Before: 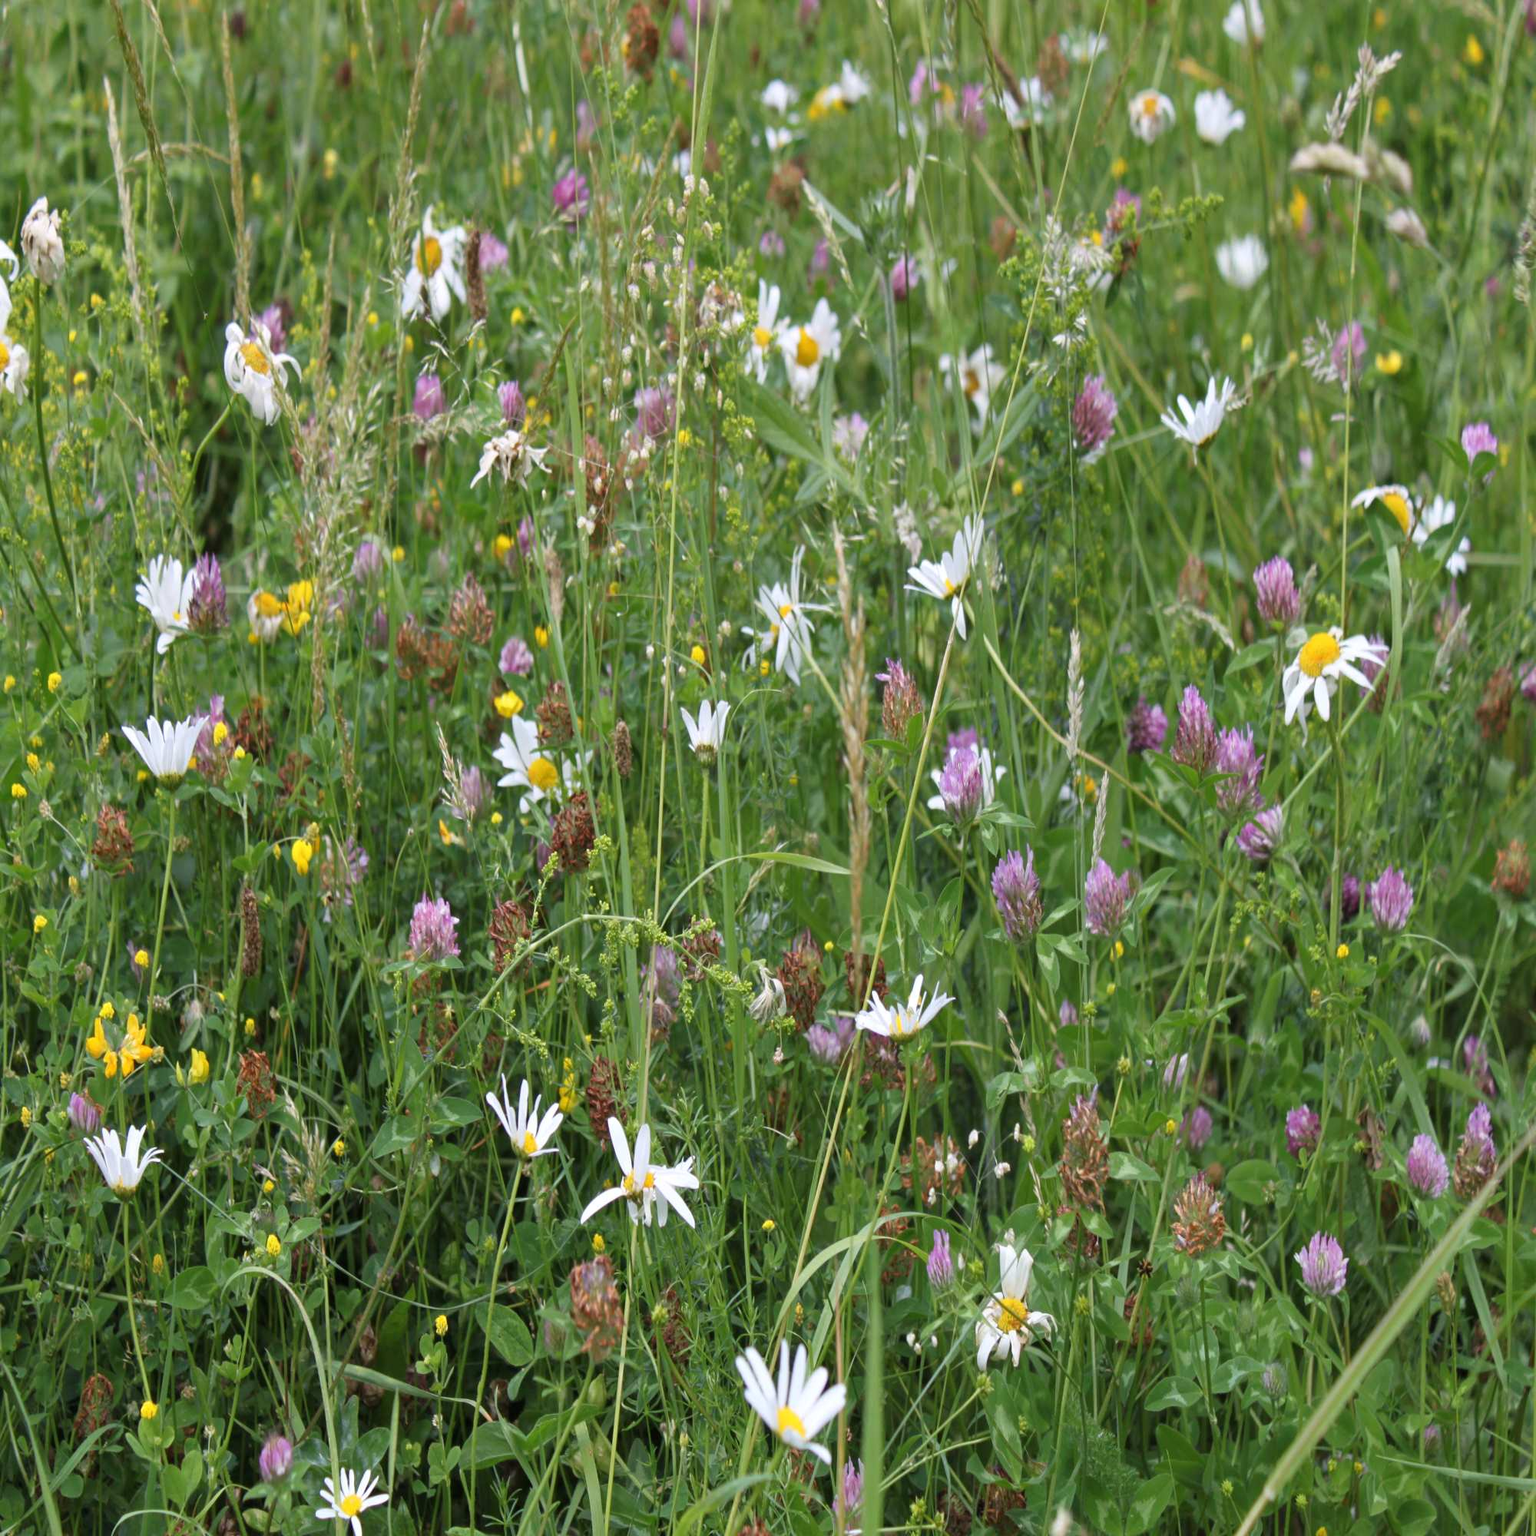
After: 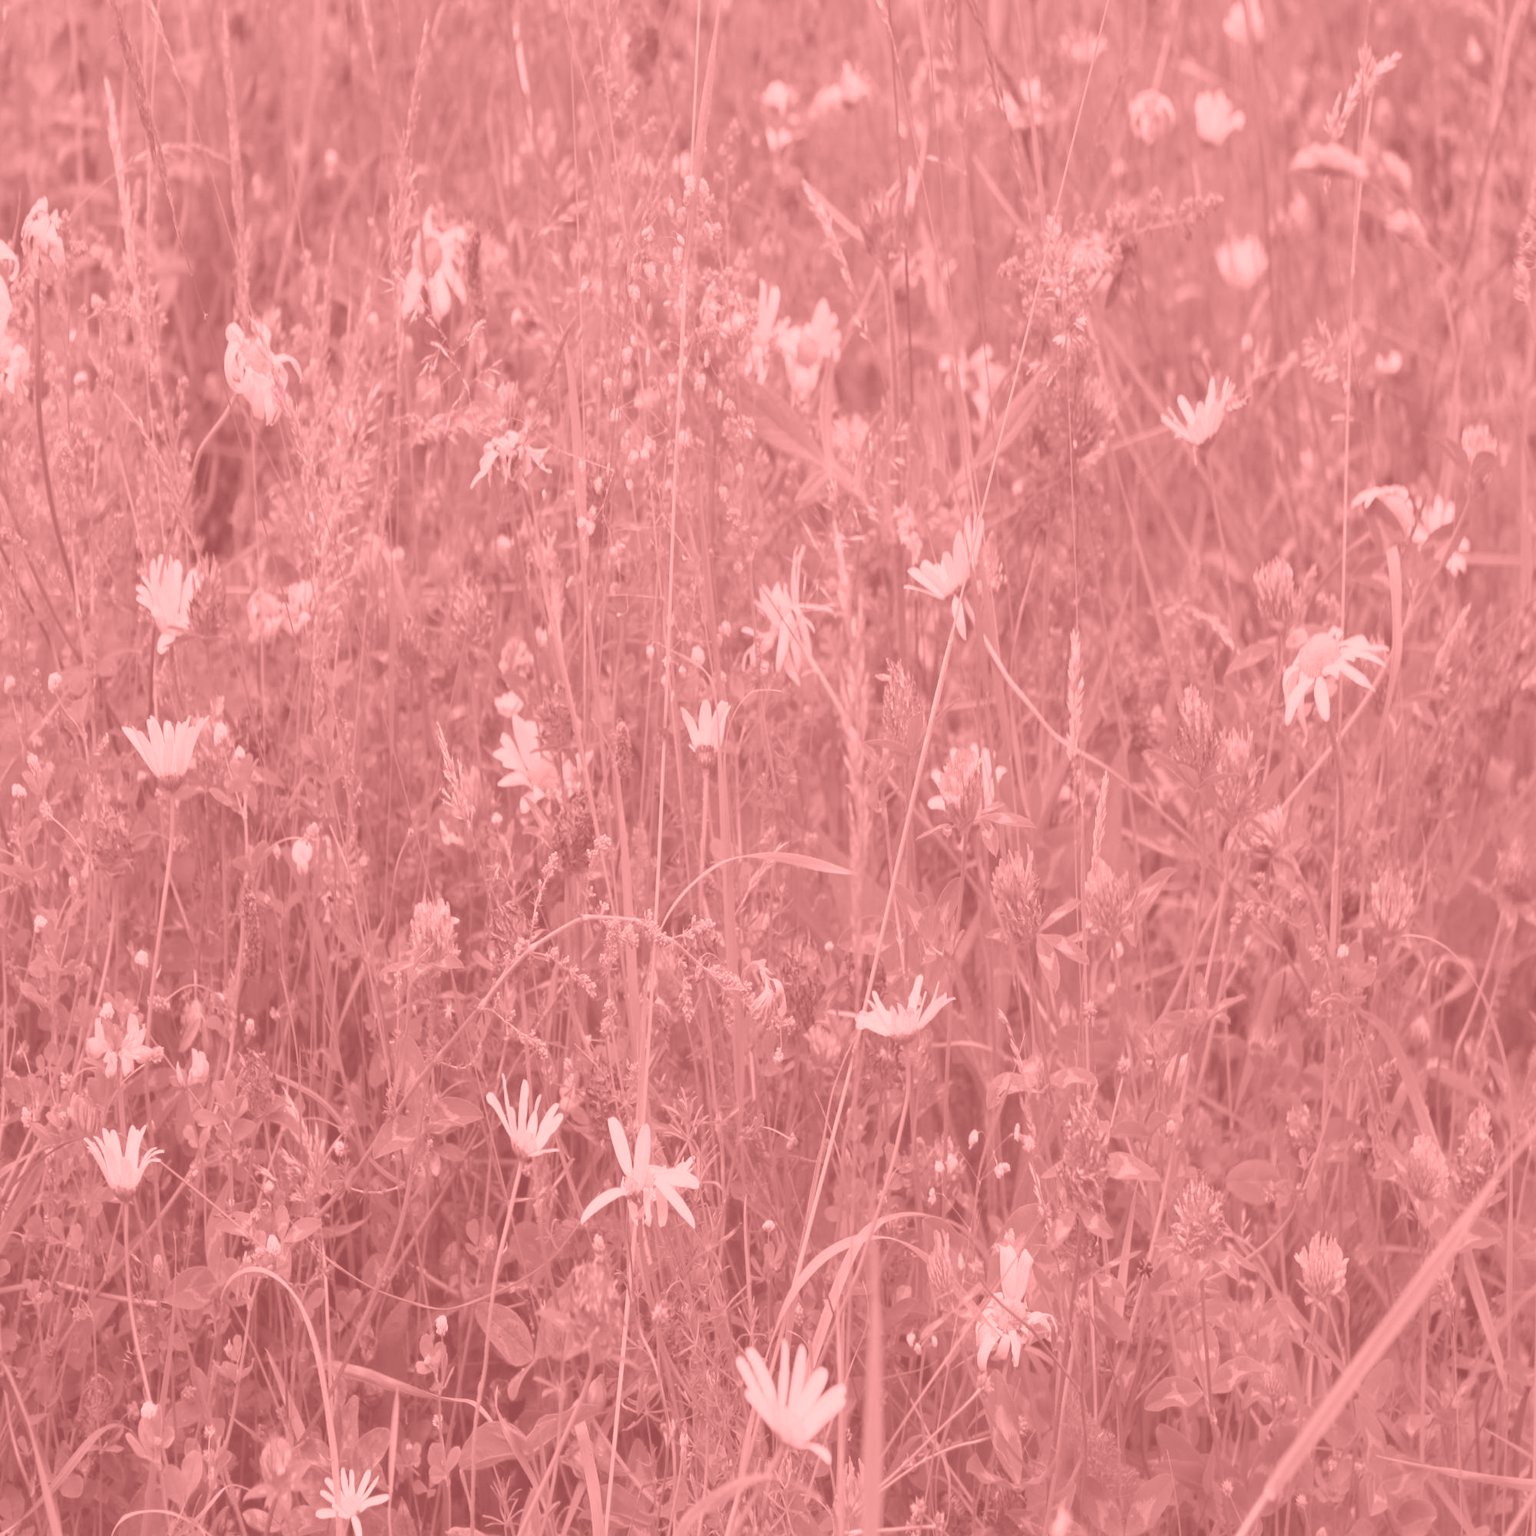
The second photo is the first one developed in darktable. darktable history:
colorize: saturation 51%, source mix 50.67%, lightness 50.67%
white balance: red 1.138, green 0.996, blue 0.812
